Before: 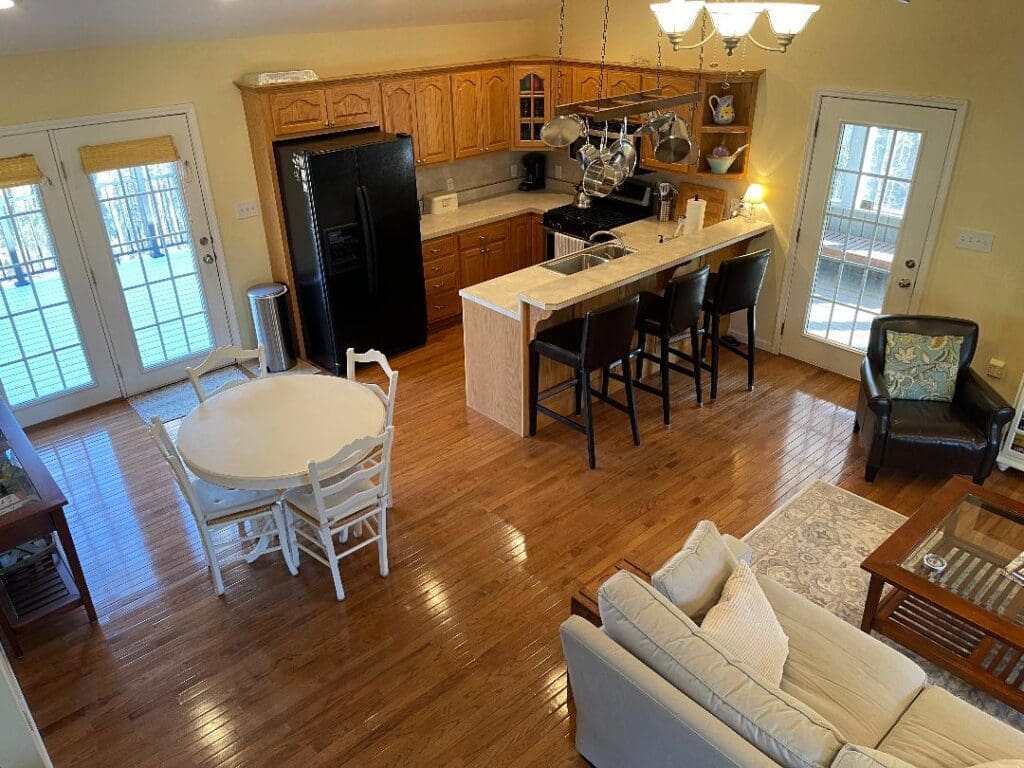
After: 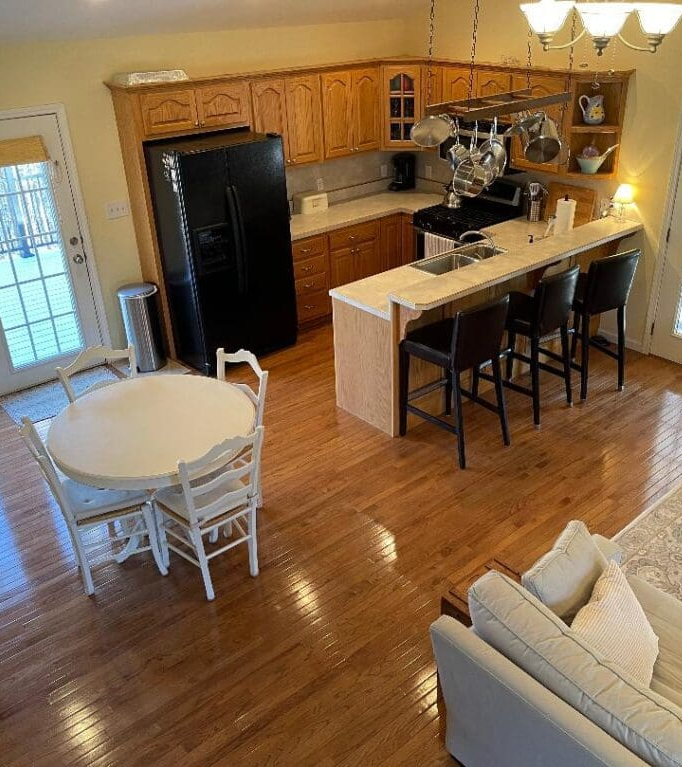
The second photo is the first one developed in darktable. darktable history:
crop and rotate: left 12.701%, right 20.639%
